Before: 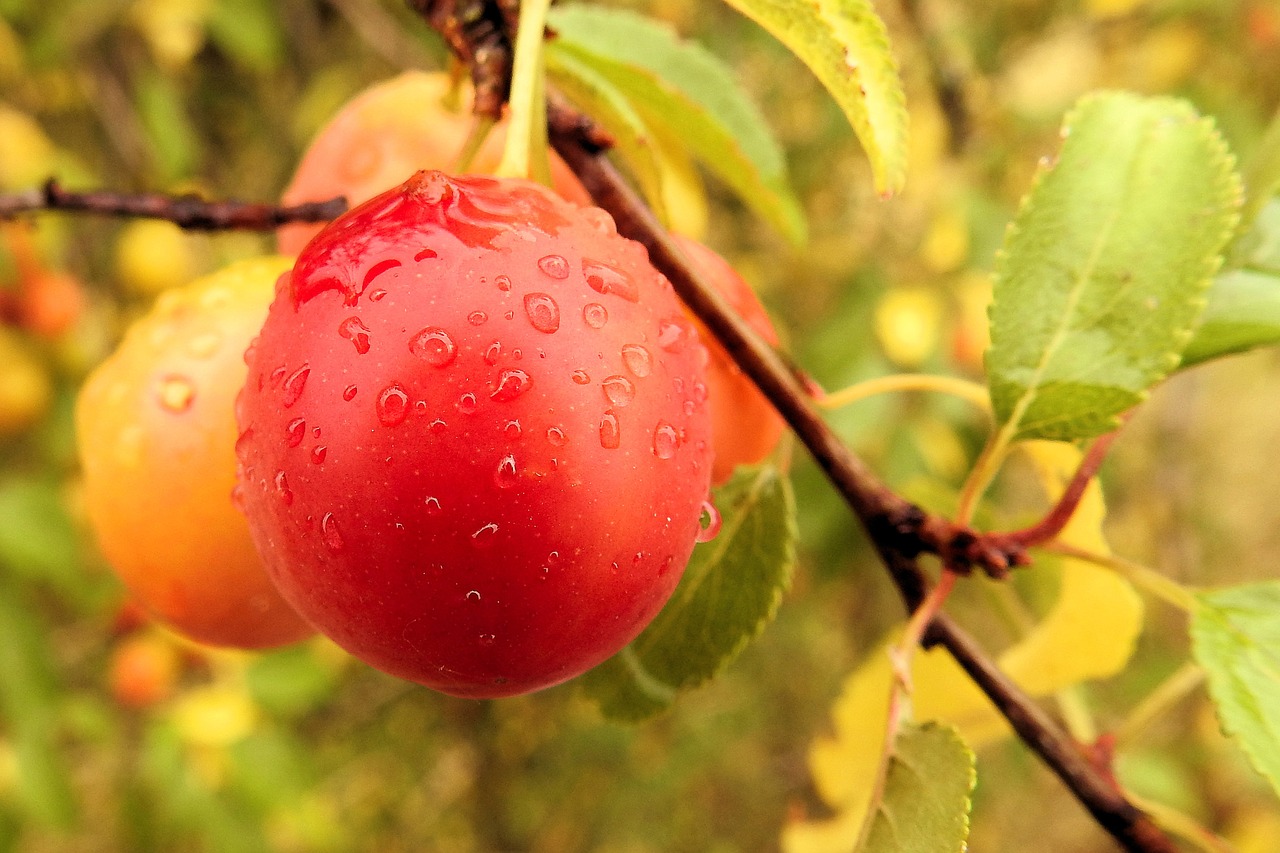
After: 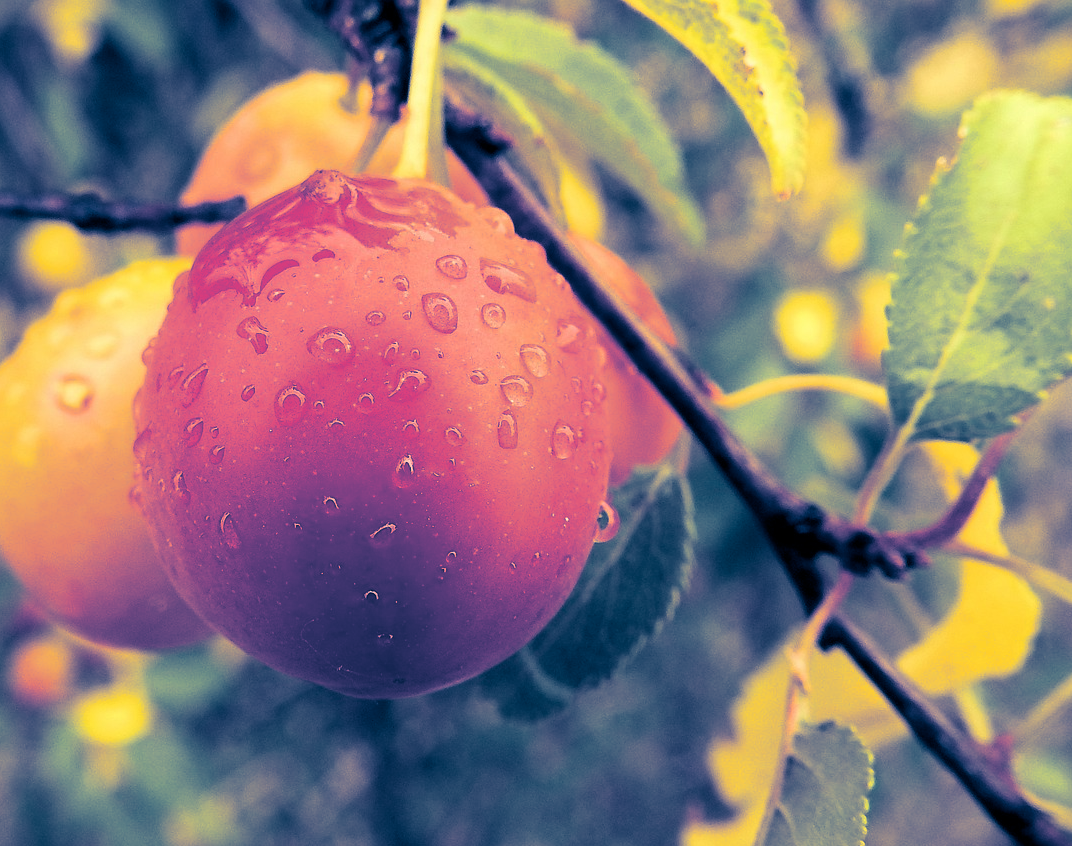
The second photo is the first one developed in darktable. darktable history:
crop: left 8.026%, right 7.374%
split-toning: shadows › hue 226.8°, shadows › saturation 1, highlights › saturation 0, balance -61.41
